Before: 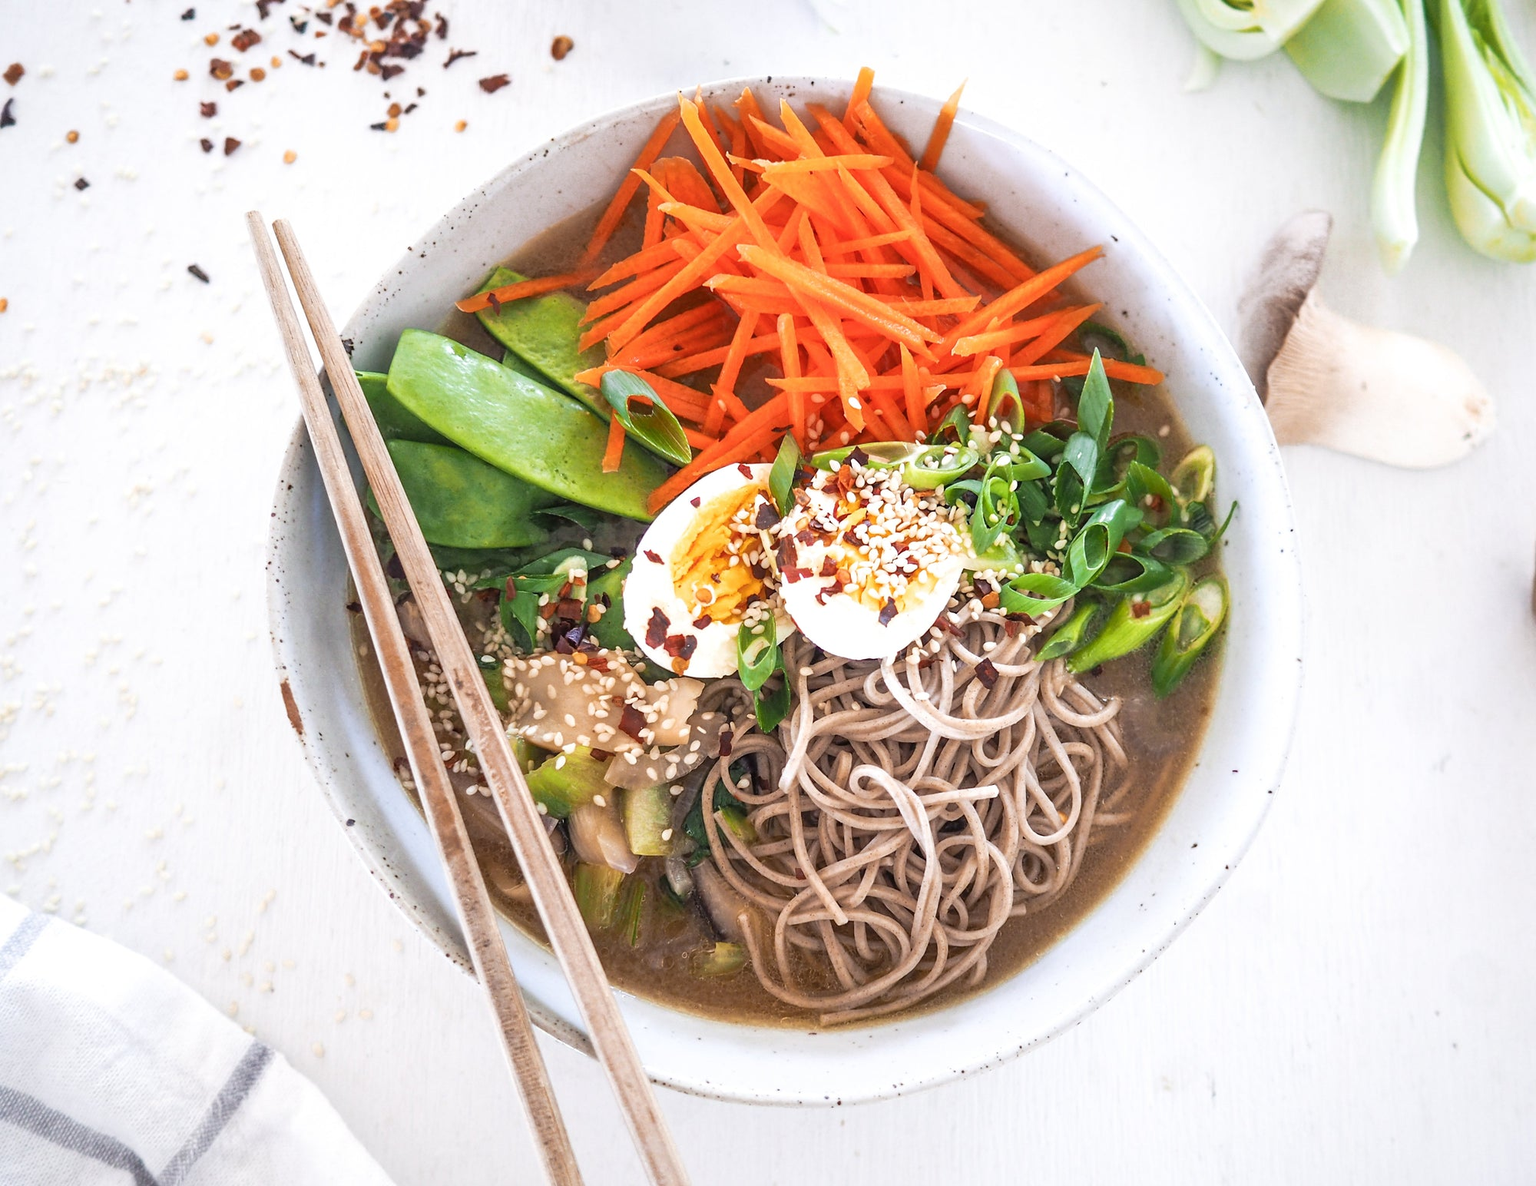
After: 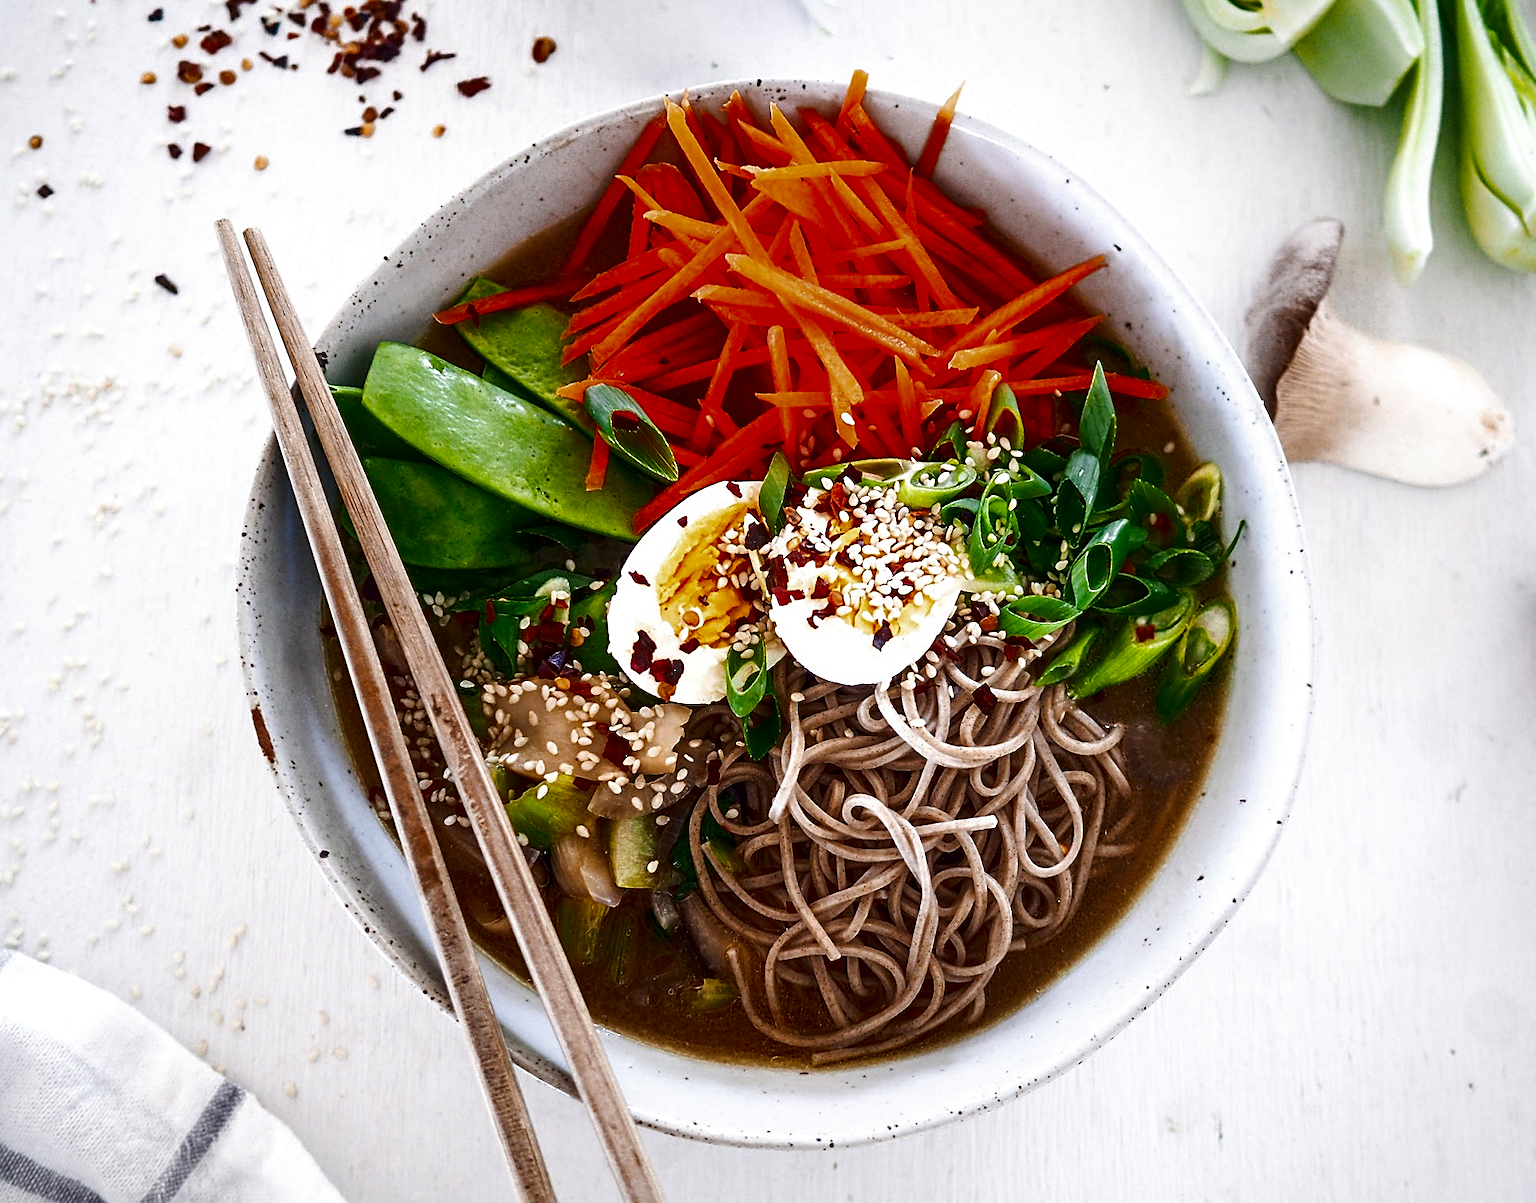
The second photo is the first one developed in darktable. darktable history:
crop and rotate: left 2.535%, right 1.135%, bottom 2.203%
contrast brightness saturation: contrast 0.088, brightness -0.605, saturation 0.168
sharpen: on, module defaults
